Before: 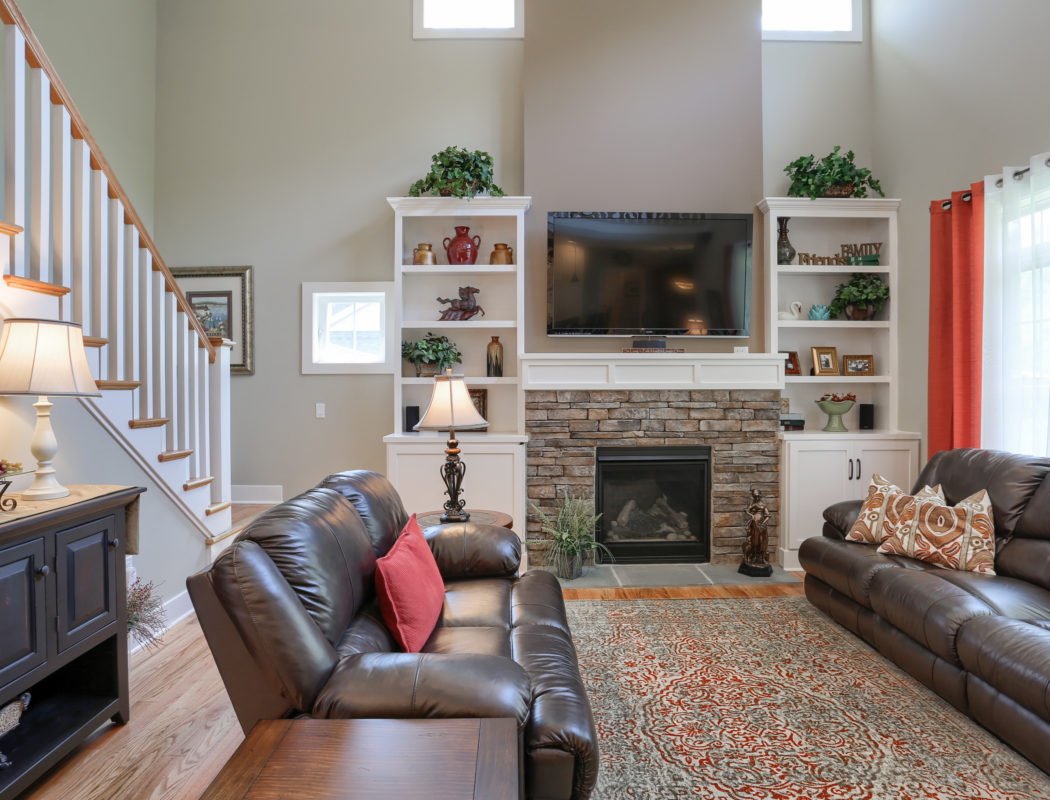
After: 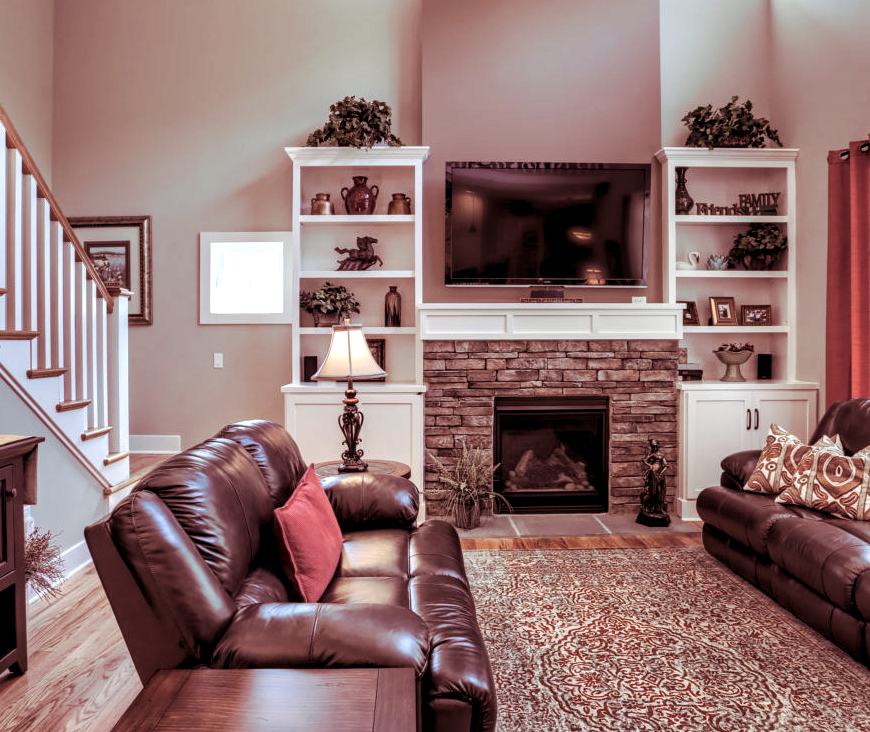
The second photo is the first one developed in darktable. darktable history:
local contrast: highlights 60%, shadows 60%, detail 160%
crop: left 9.807%, top 6.259%, right 7.334%, bottom 2.177%
split-toning: highlights › hue 187.2°, highlights › saturation 0.83, balance -68.05, compress 56.43%
